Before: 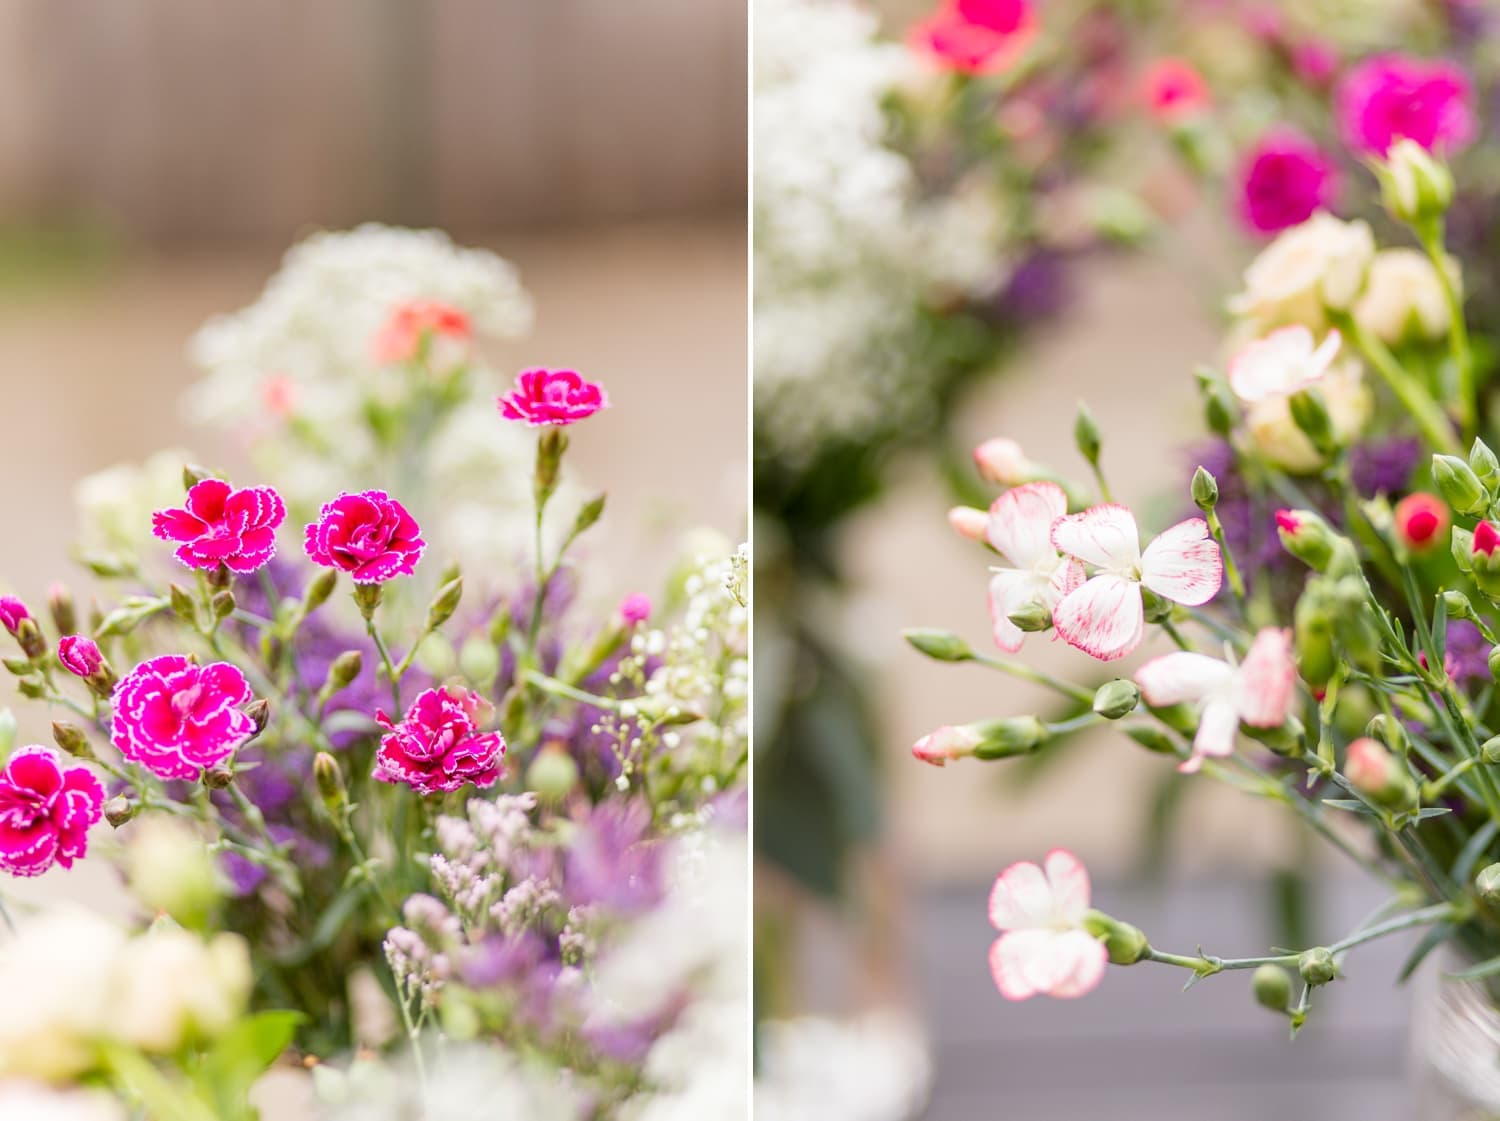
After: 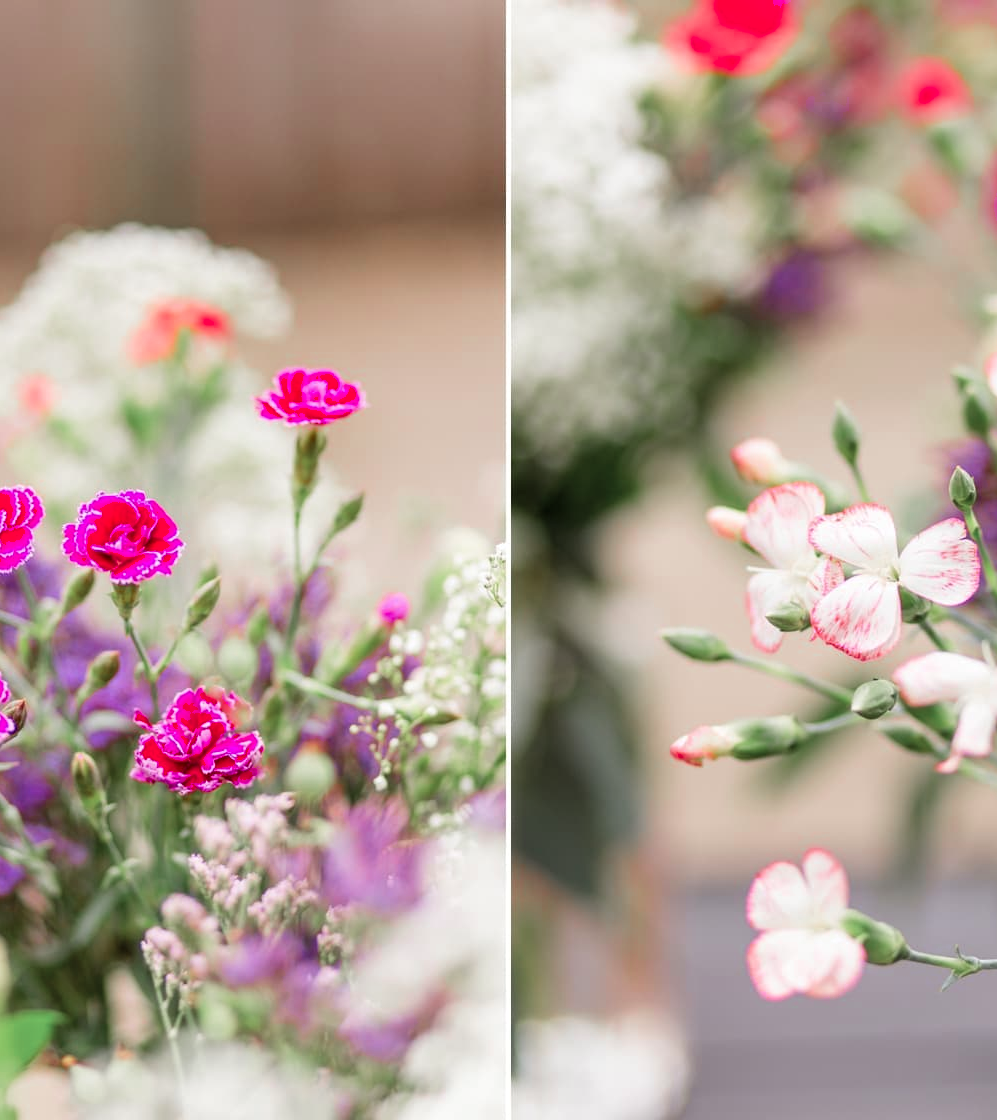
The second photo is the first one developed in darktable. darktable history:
color zones: curves: ch0 [(0, 0.466) (0.128, 0.466) (0.25, 0.5) (0.375, 0.456) (0.5, 0.5) (0.625, 0.5) (0.737, 0.652) (0.875, 0.5)]; ch1 [(0, 0.603) (0.125, 0.618) (0.261, 0.348) (0.372, 0.353) (0.497, 0.363) (0.611, 0.45) (0.731, 0.427) (0.875, 0.518) (0.998, 0.652)]; ch2 [(0, 0.559) (0.125, 0.451) (0.253, 0.564) (0.37, 0.578) (0.5, 0.466) (0.625, 0.471) (0.731, 0.471) (0.88, 0.485)]
crop and rotate: left 16.171%, right 17.316%
